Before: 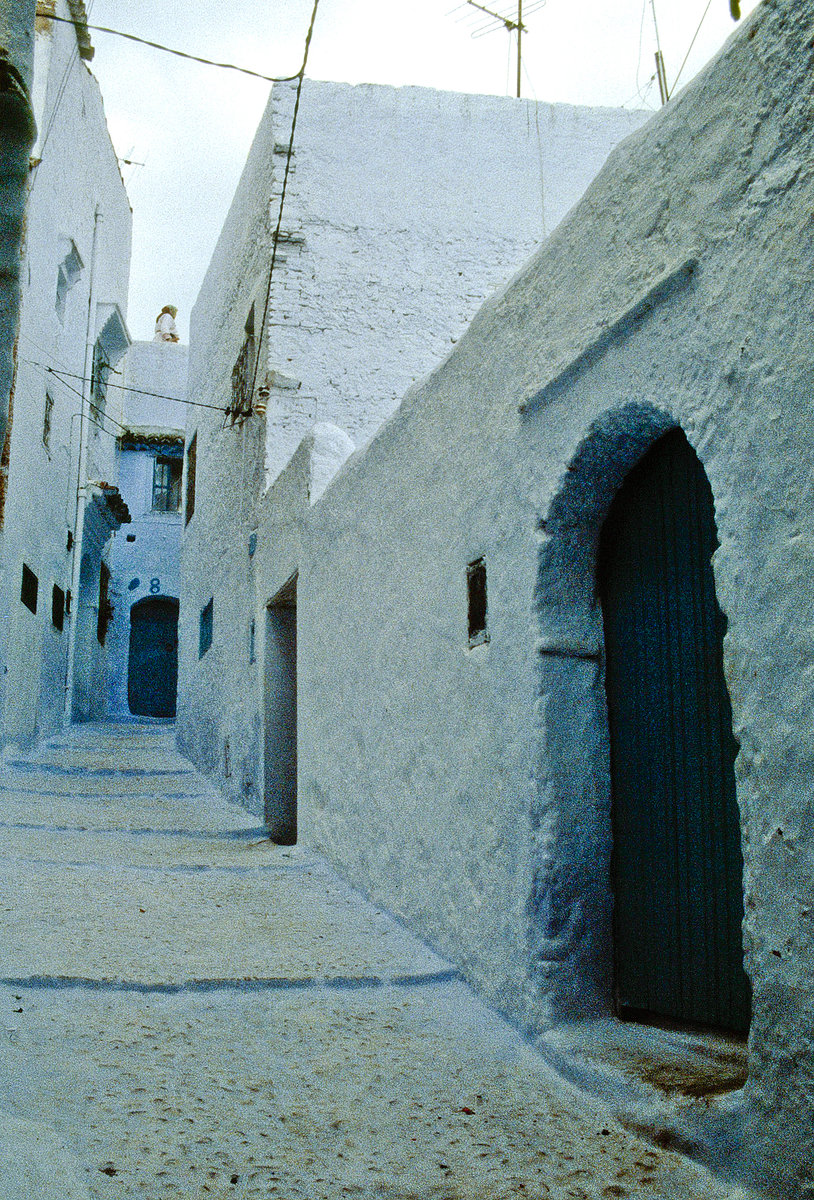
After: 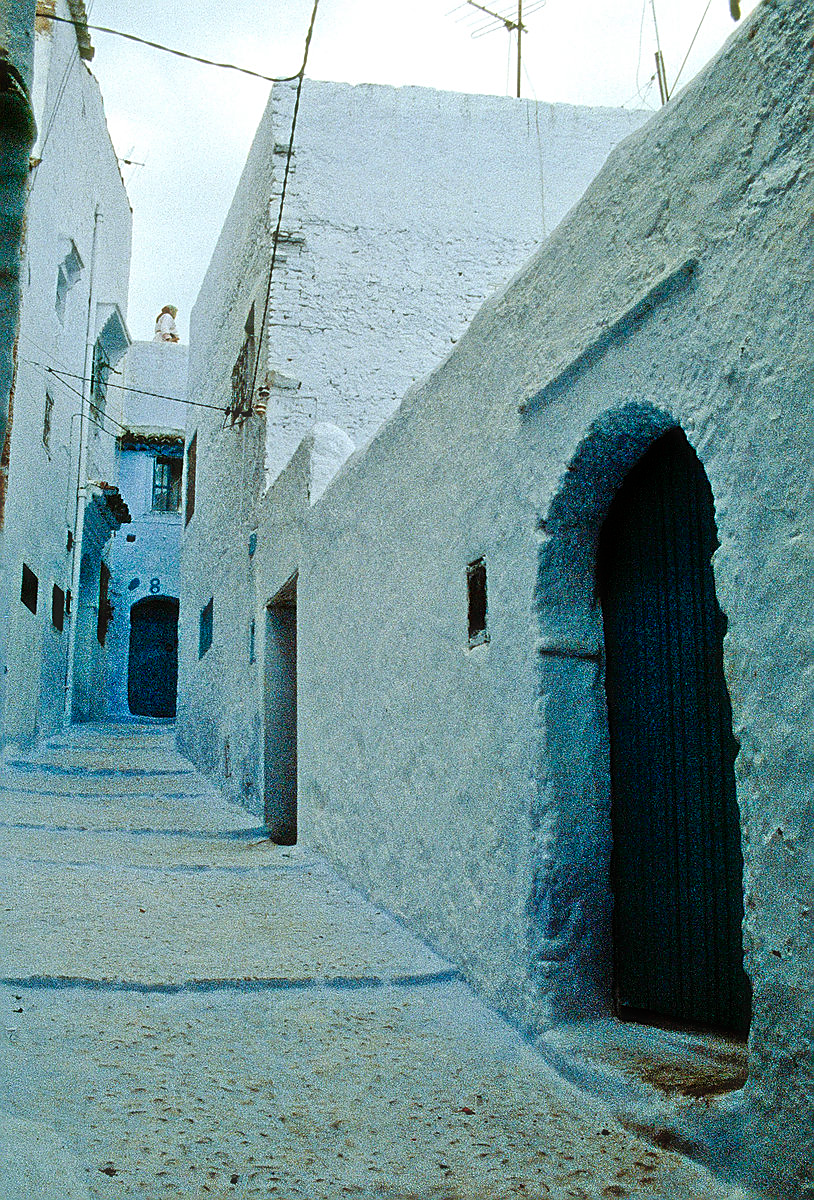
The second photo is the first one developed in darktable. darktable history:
haze removal: strength -0.057, compatibility mode true, adaptive false
sharpen: amount 0.563
